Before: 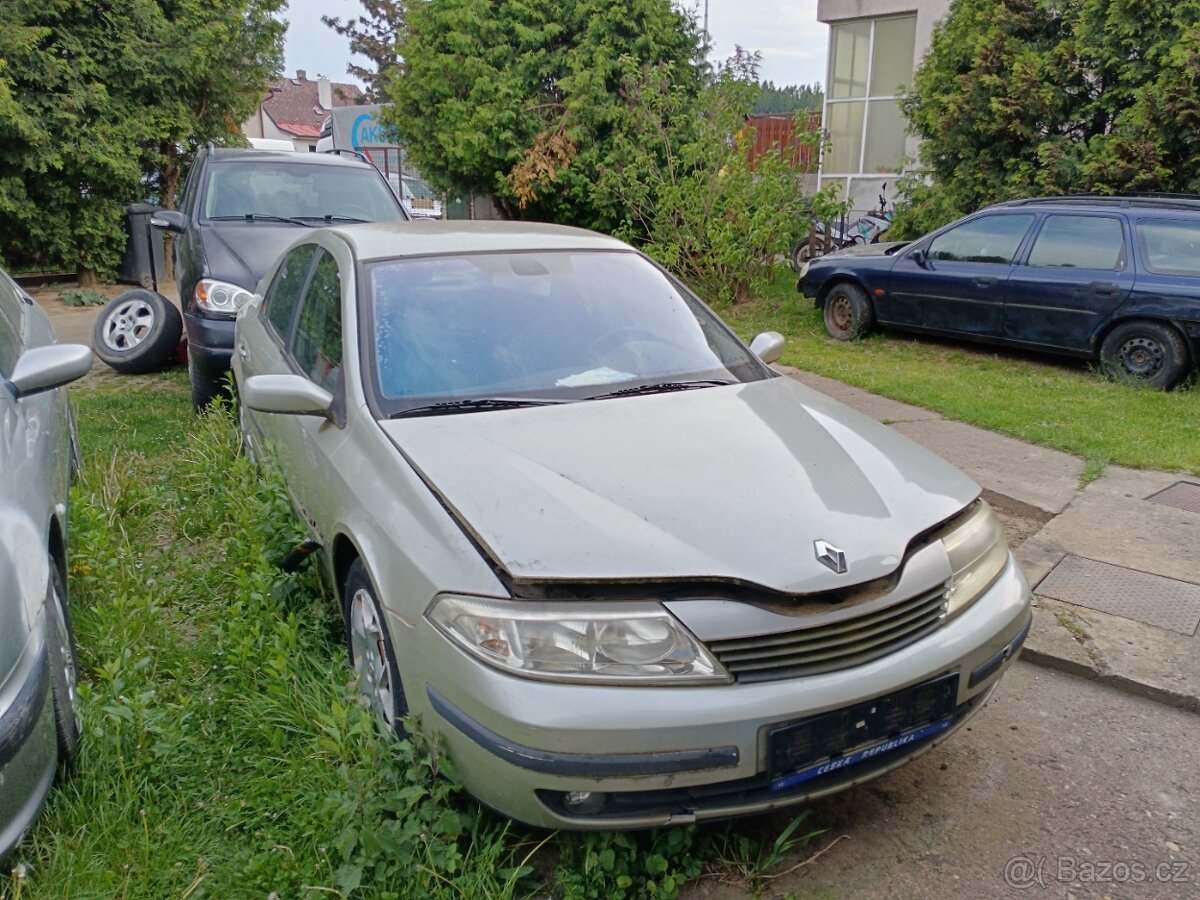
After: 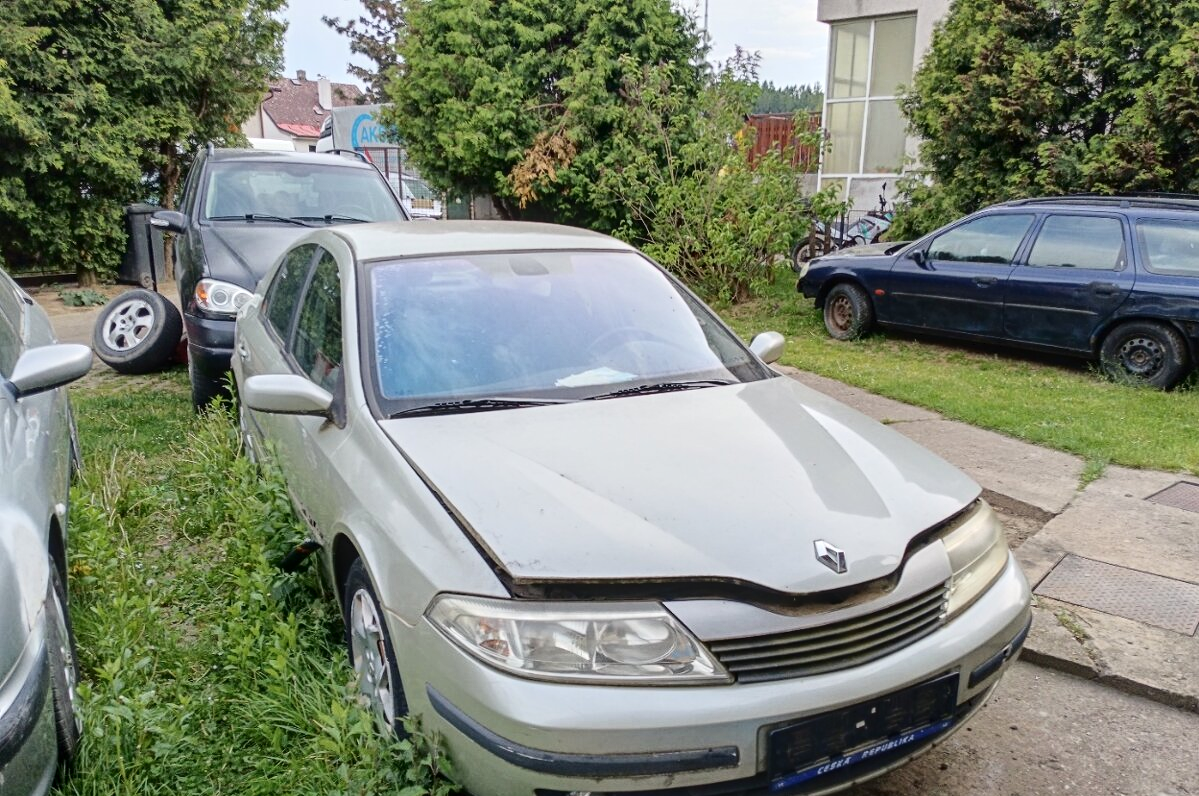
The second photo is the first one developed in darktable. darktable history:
shadows and highlights: radius 330.5, shadows 55.28, highlights -98.01, compress 94.29%, soften with gaussian
sharpen: radius 2.914, amount 0.856, threshold 47.139
crop and rotate: top 0%, bottom 11.488%
tone curve: curves: ch0 [(0, 0) (0.003, 0.024) (0.011, 0.032) (0.025, 0.041) (0.044, 0.054) (0.069, 0.069) (0.1, 0.09) (0.136, 0.116) (0.177, 0.162) (0.224, 0.213) (0.277, 0.278) (0.335, 0.359) (0.399, 0.447) (0.468, 0.543) (0.543, 0.621) (0.623, 0.717) (0.709, 0.807) (0.801, 0.876) (0.898, 0.934) (1, 1)], color space Lab, independent channels, preserve colors none
local contrast: on, module defaults
